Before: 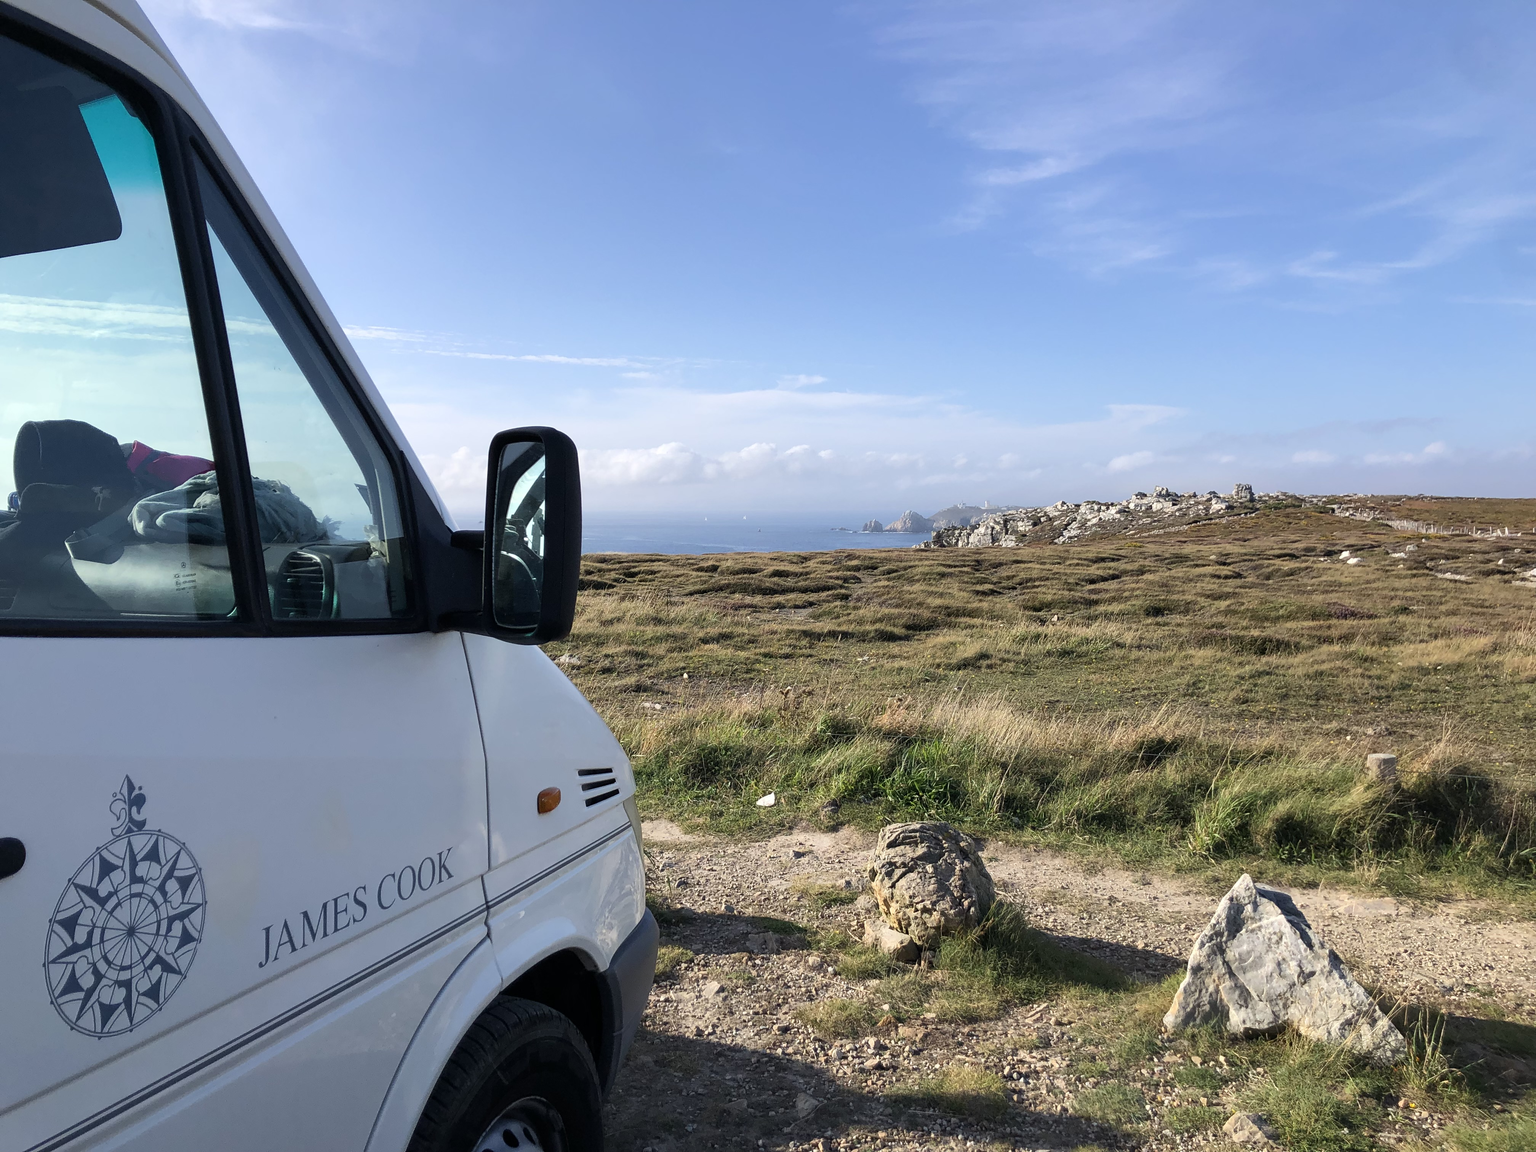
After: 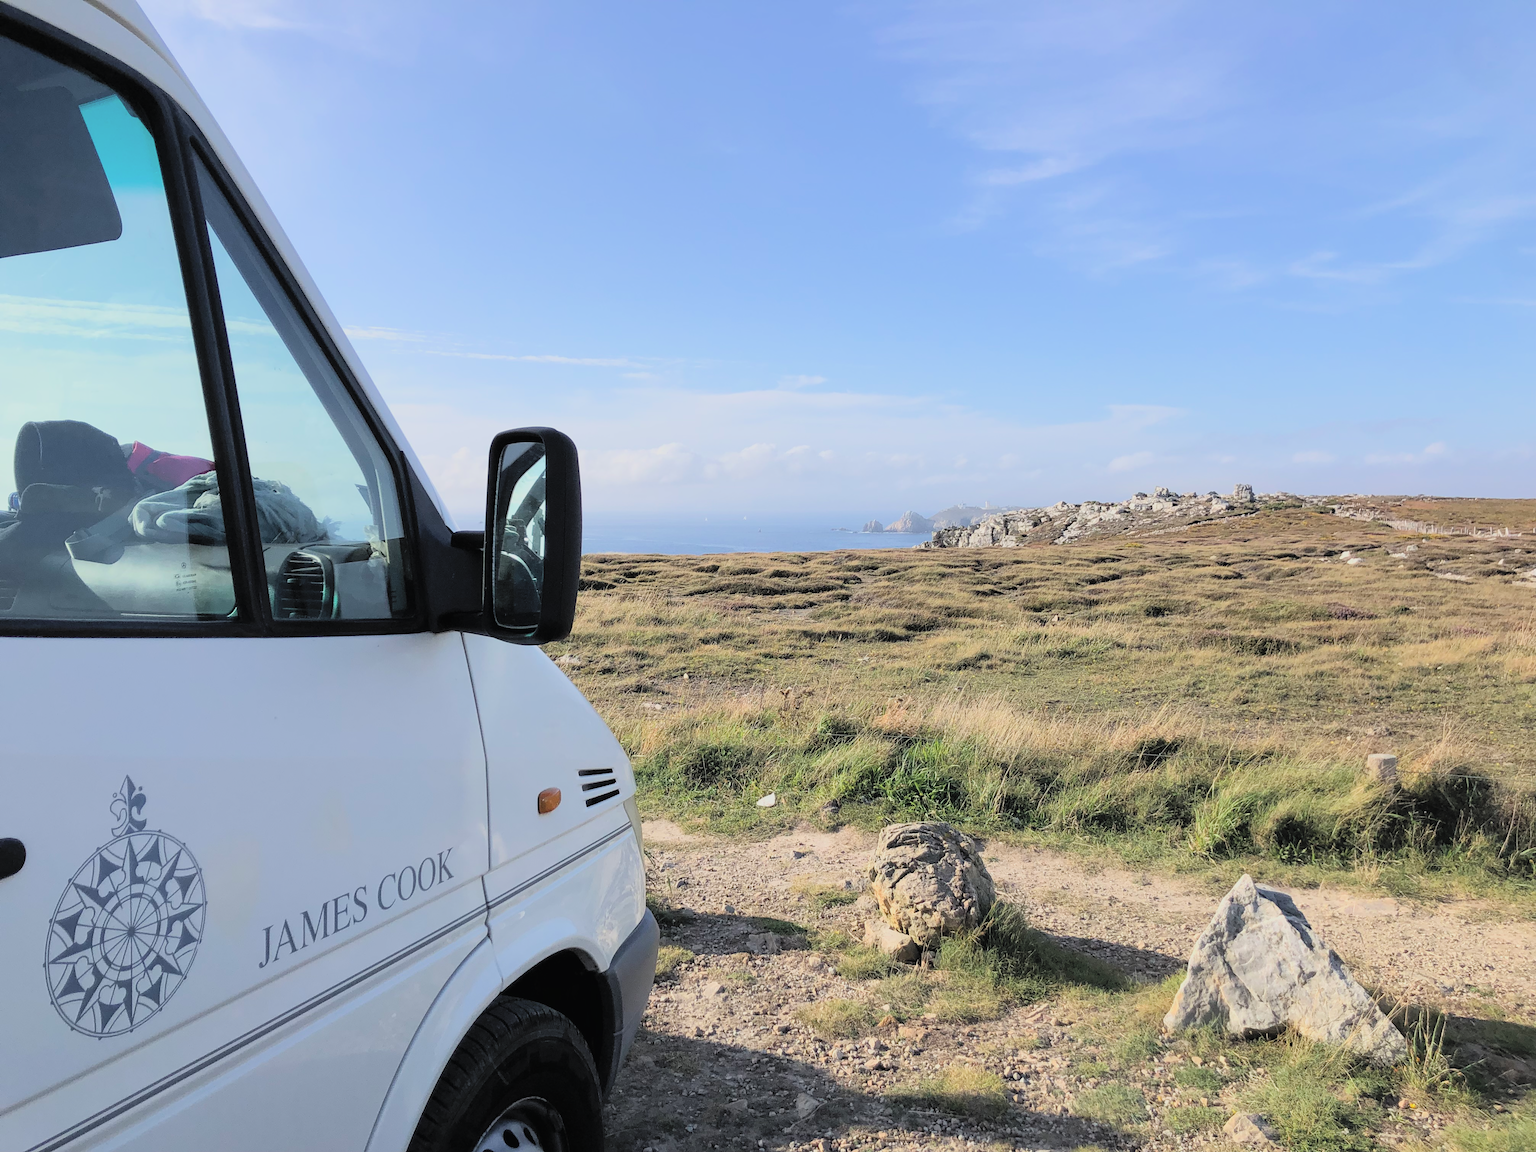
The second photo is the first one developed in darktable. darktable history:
contrast brightness saturation: brightness 0.28
filmic rgb: black relative exposure -8.42 EV, white relative exposure 4.68 EV, hardness 3.82, color science v6 (2022)
